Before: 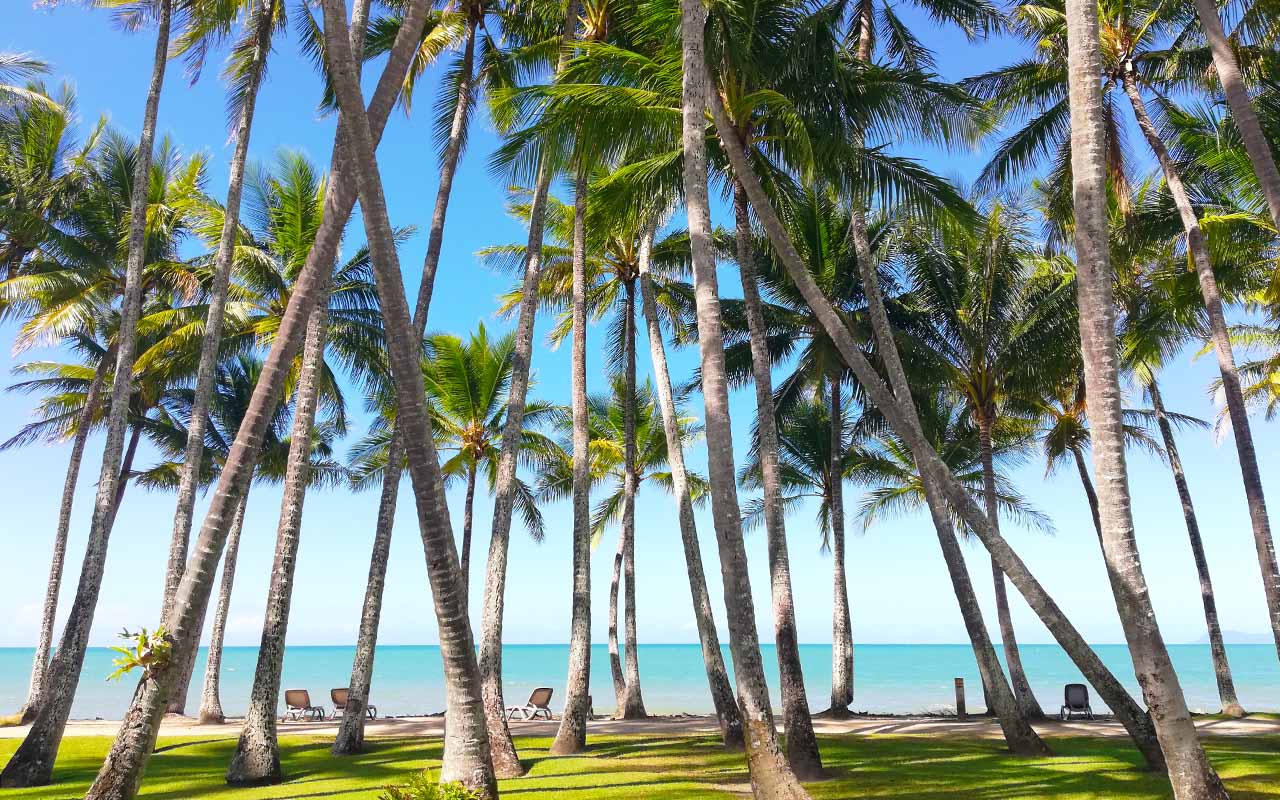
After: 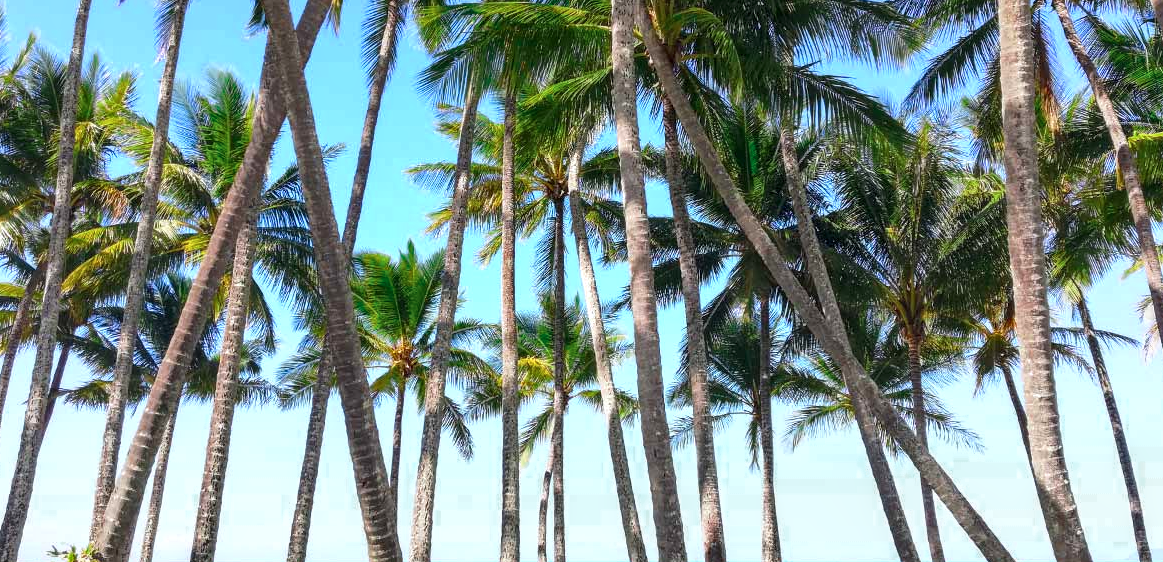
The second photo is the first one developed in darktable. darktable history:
crop: left 5.596%, top 10.314%, right 3.534%, bottom 19.395%
local contrast: on, module defaults
color zones: curves: ch0 [(0, 0.5) (0.125, 0.4) (0.25, 0.5) (0.375, 0.4) (0.5, 0.4) (0.625, 0.6) (0.75, 0.6) (0.875, 0.5)]; ch1 [(0, 0.4) (0.125, 0.5) (0.25, 0.4) (0.375, 0.4) (0.5, 0.4) (0.625, 0.4) (0.75, 0.5) (0.875, 0.4)]; ch2 [(0, 0.6) (0.125, 0.5) (0.25, 0.5) (0.375, 0.6) (0.5, 0.6) (0.625, 0.5) (0.75, 0.5) (0.875, 0.5)]
color contrast: green-magenta contrast 1.2, blue-yellow contrast 1.2
